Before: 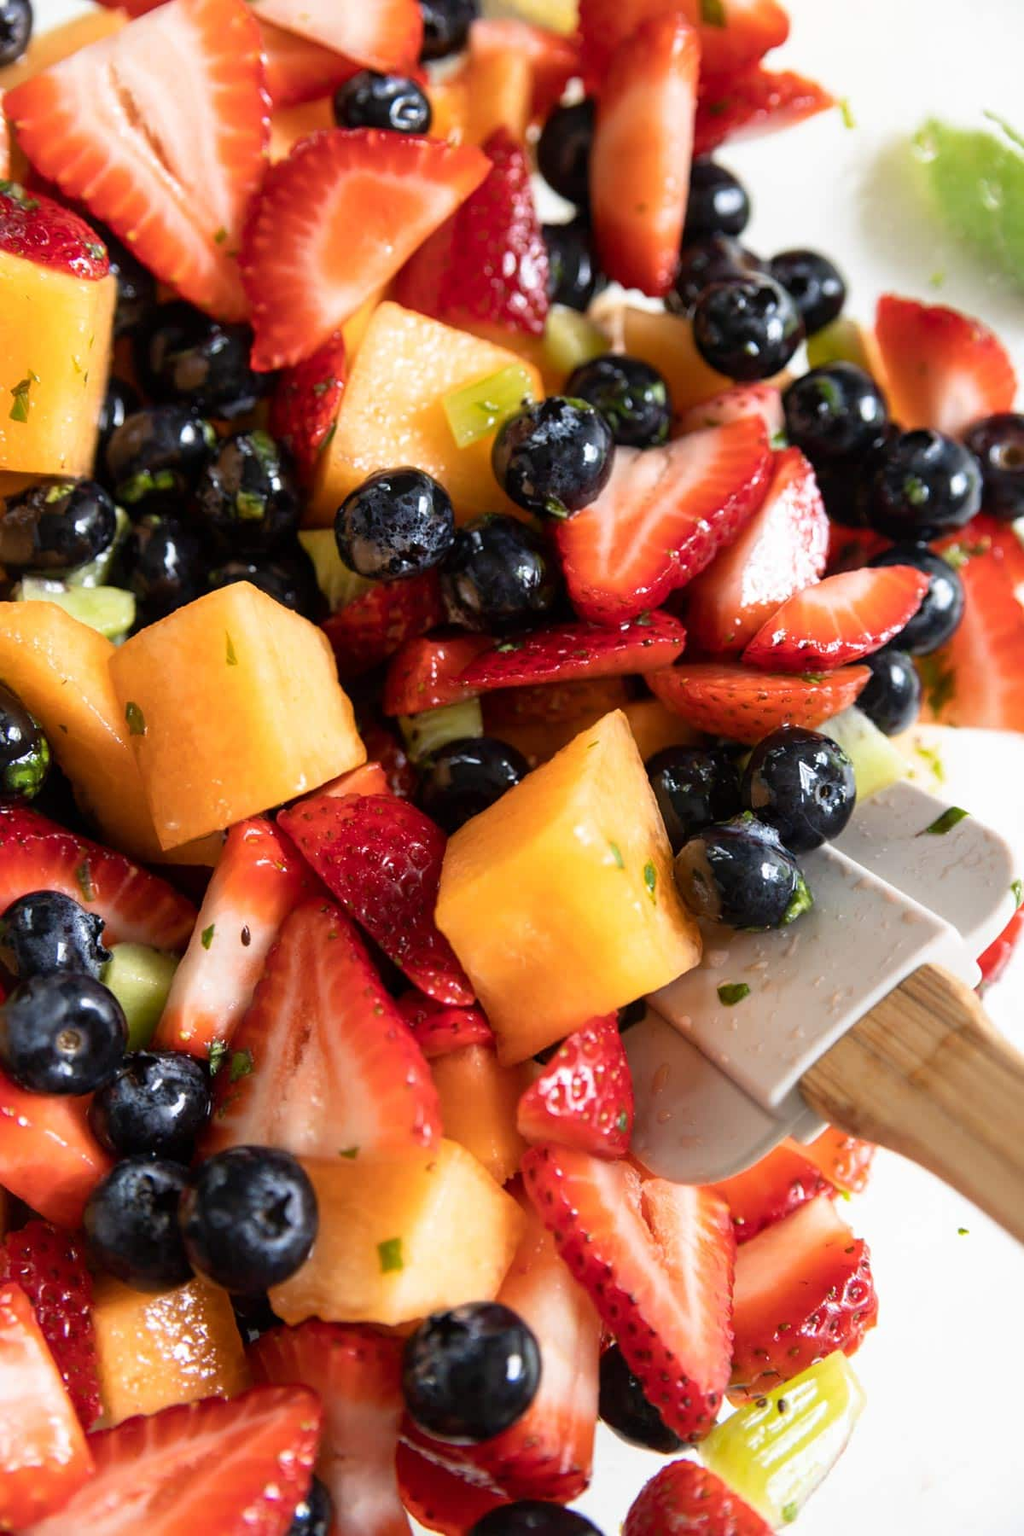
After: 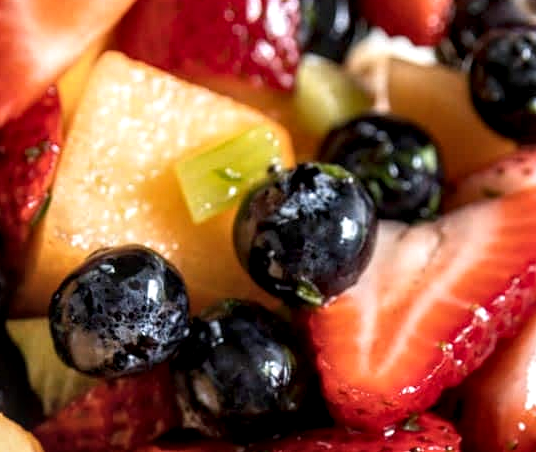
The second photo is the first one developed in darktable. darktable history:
crop: left 28.64%, top 16.832%, right 26.637%, bottom 58.055%
local contrast: detail 150%
